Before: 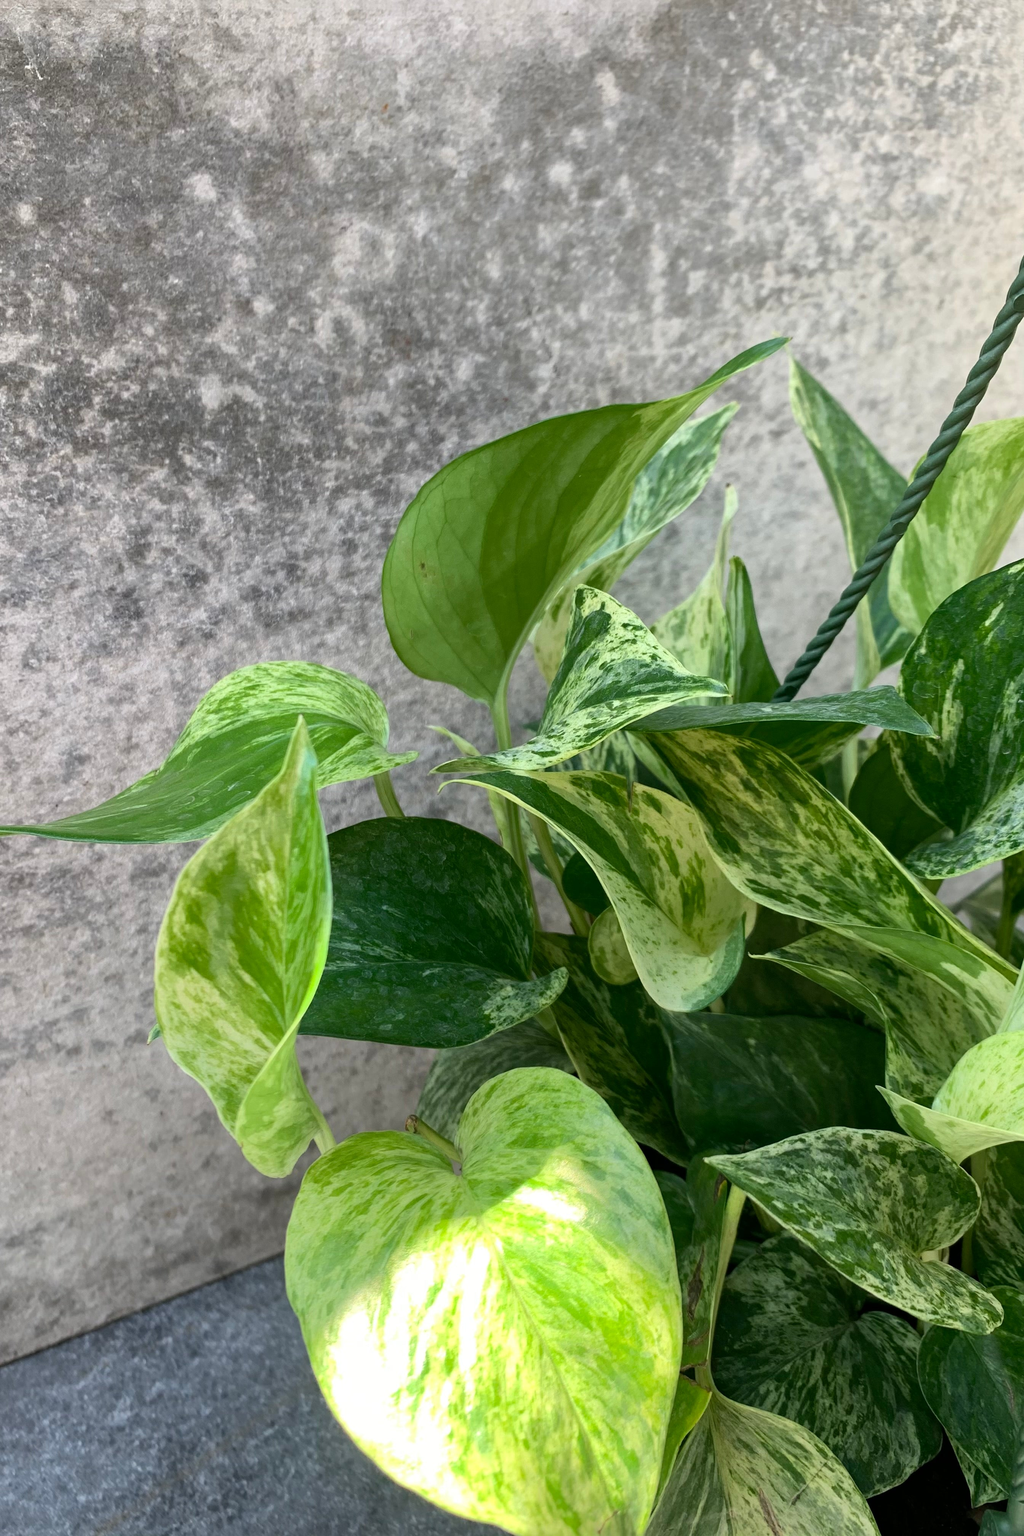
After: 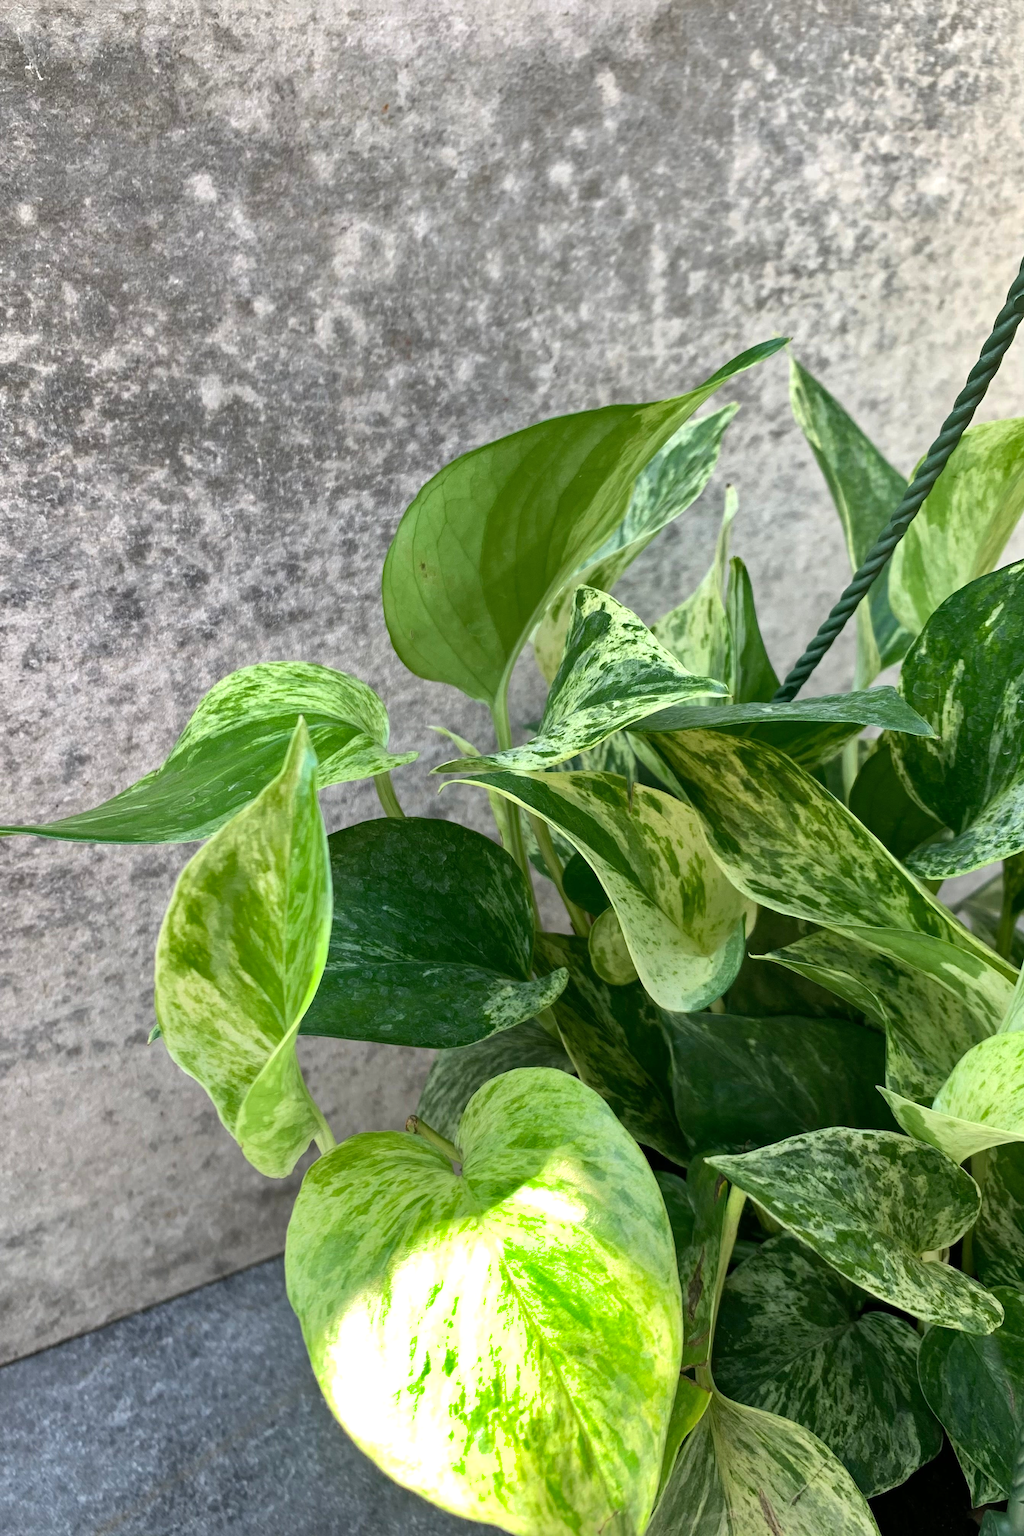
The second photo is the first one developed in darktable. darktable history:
exposure: exposure 0.201 EV, compensate highlight preservation false
shadows and highlights: shadows 12.37, white point adjustment 1.34, soften with gaussian
